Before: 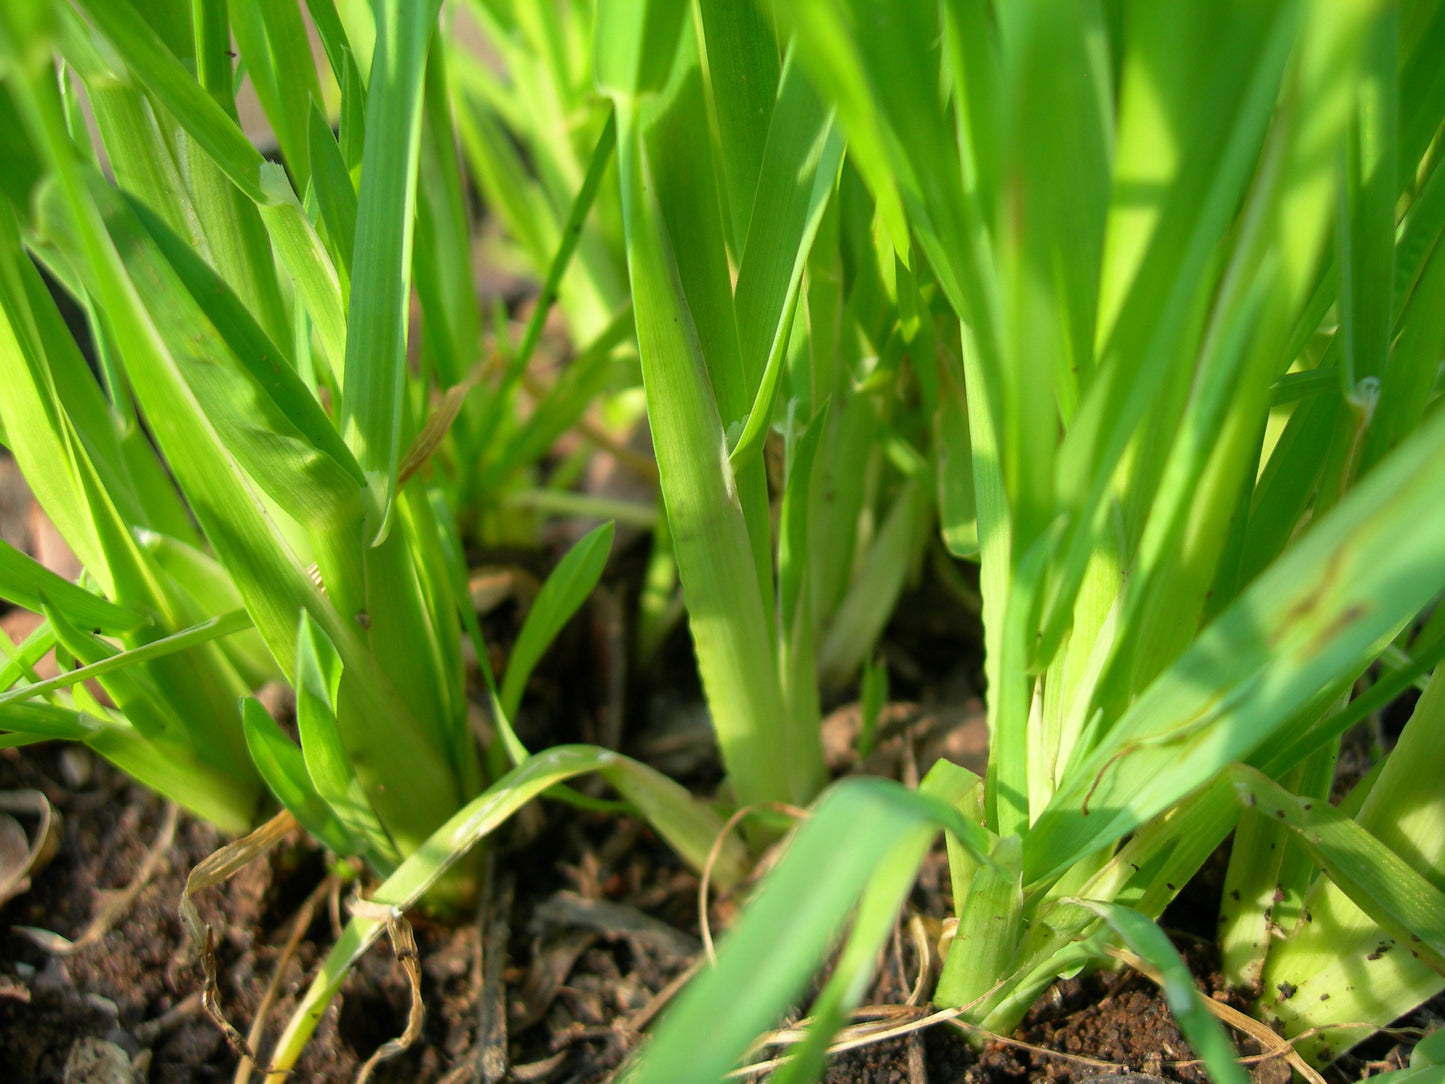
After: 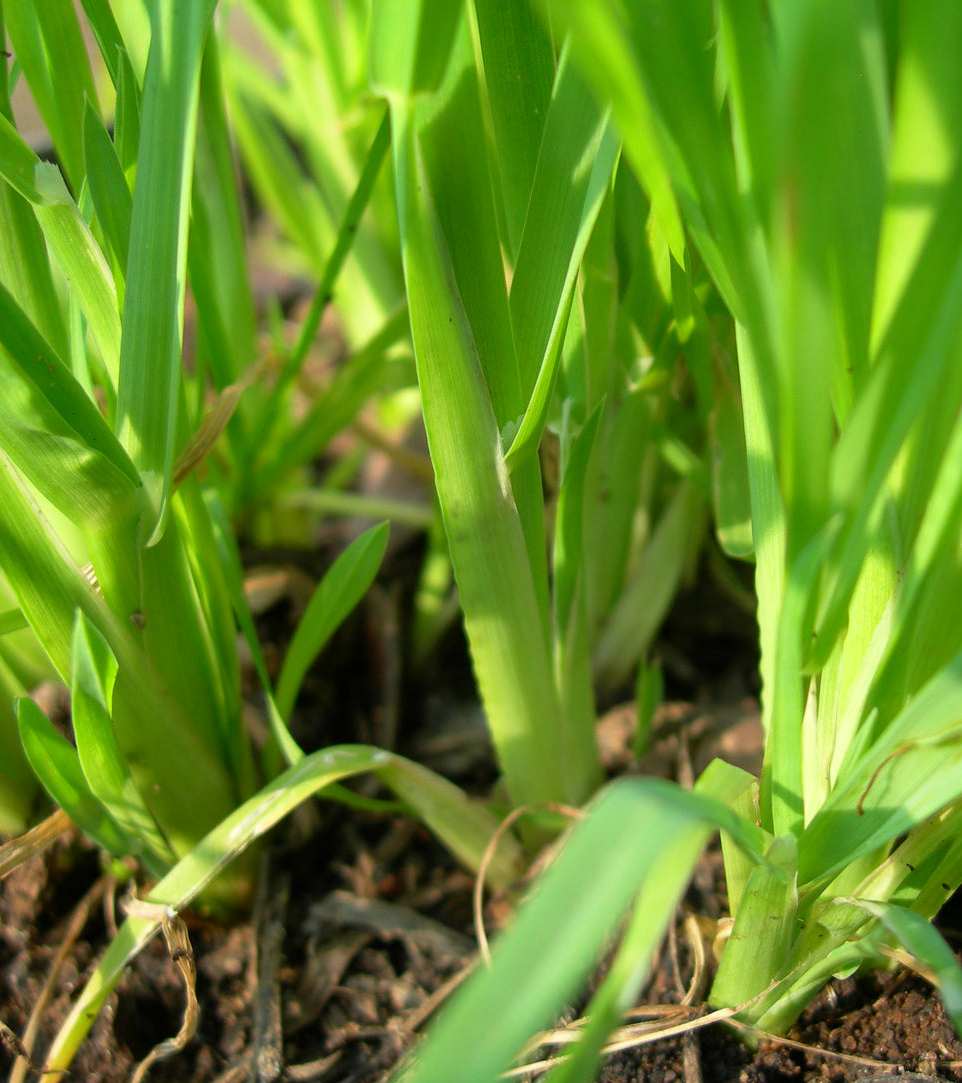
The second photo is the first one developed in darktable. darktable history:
crop and rotate: left 15.623%, right 17.755%
